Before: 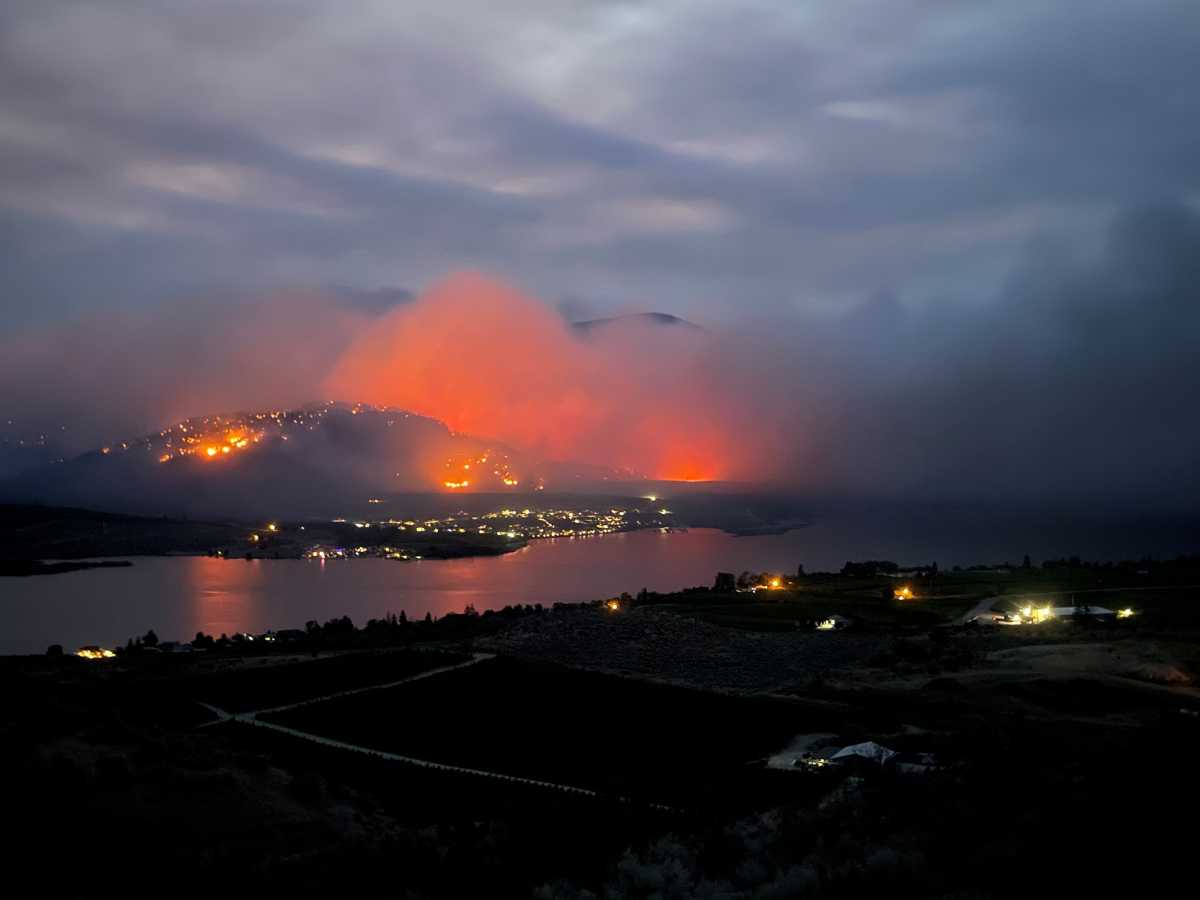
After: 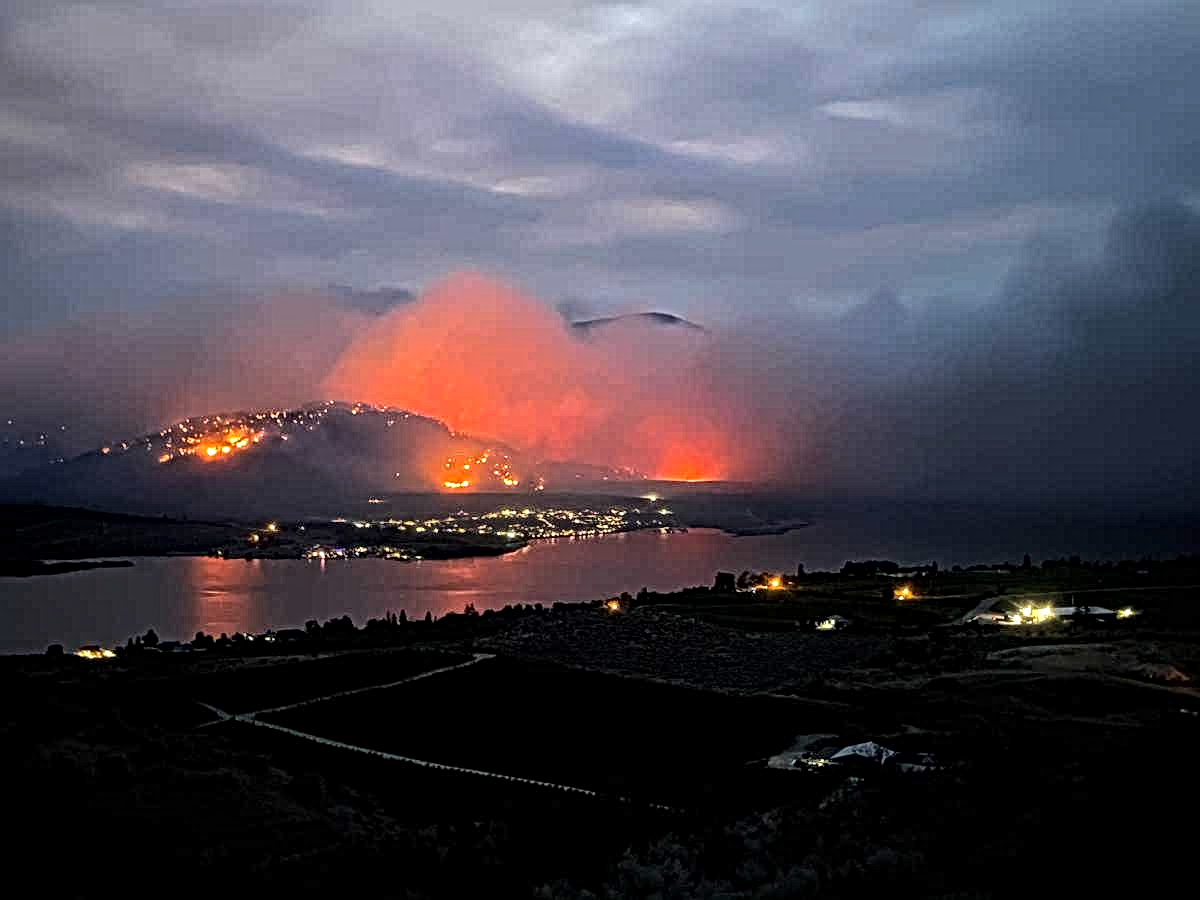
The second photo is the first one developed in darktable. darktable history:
local contrast: mode bilateral grid, contrast 20, coarseness 3, detail 298%, midtone range 0.2
tone equalizer: -8 EV -0.408 EV, -7 EV -0.354 EV, -6 EV -0.343 EV, -5 EV -0.229 EV, -3 EV 0.22 EV, -2 EV 0.341 EV, -1 EV 0.409 EV, +0 EV 0.428 EV, edges refinement/feathering 500, mask exposure compensation -1.57 EV, preserve details no
